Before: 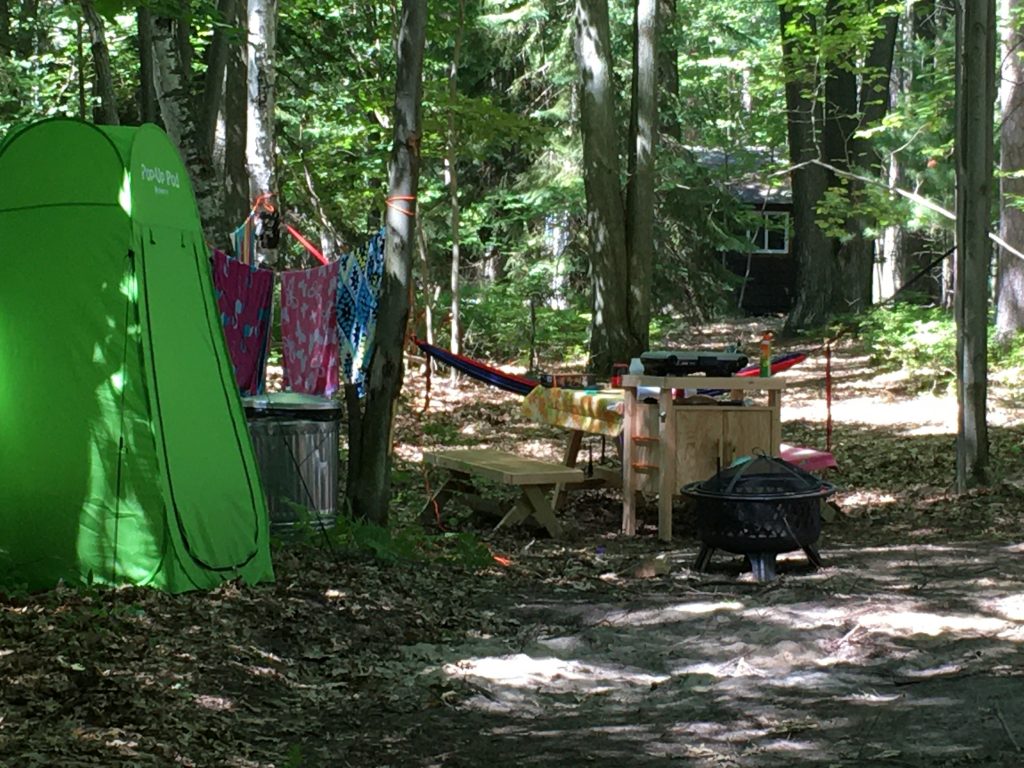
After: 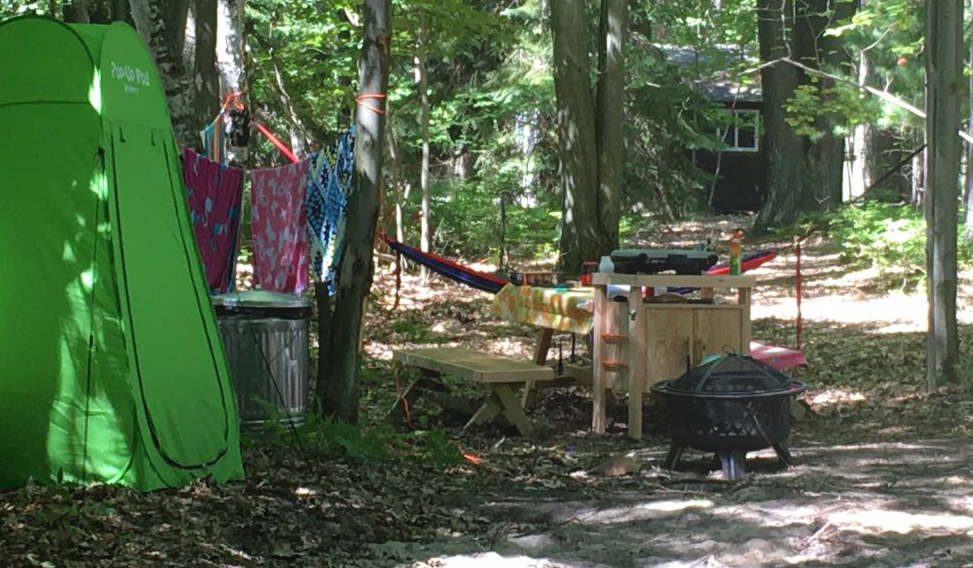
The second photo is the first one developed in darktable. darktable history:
crop and rotate: left 2.991%, top 13.302%, right 1.981%, bottom 12.636%
bloom: size 40%
